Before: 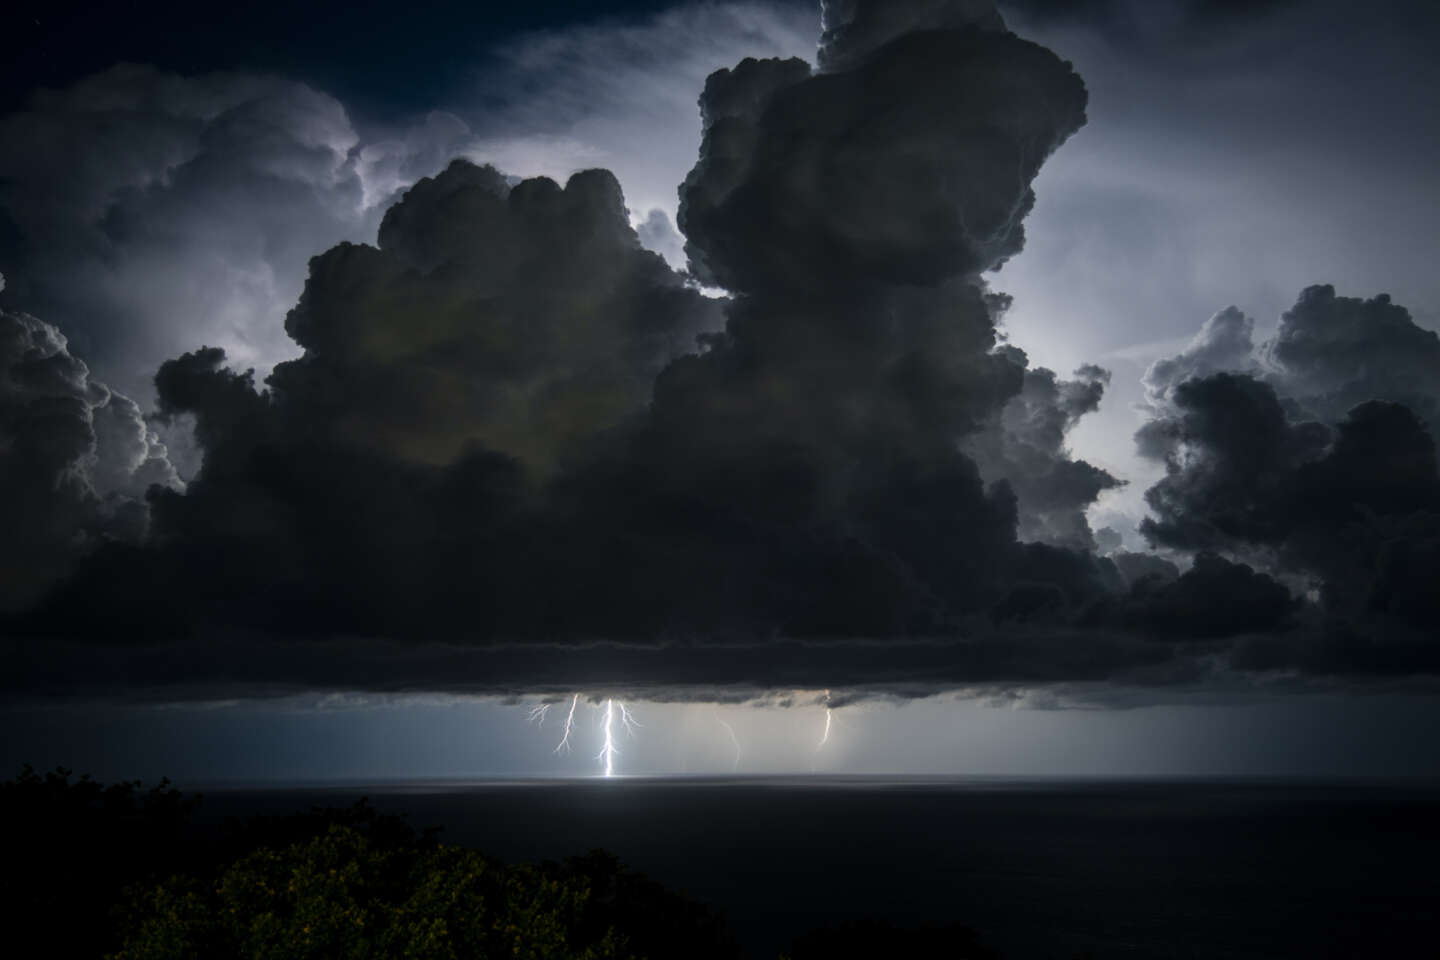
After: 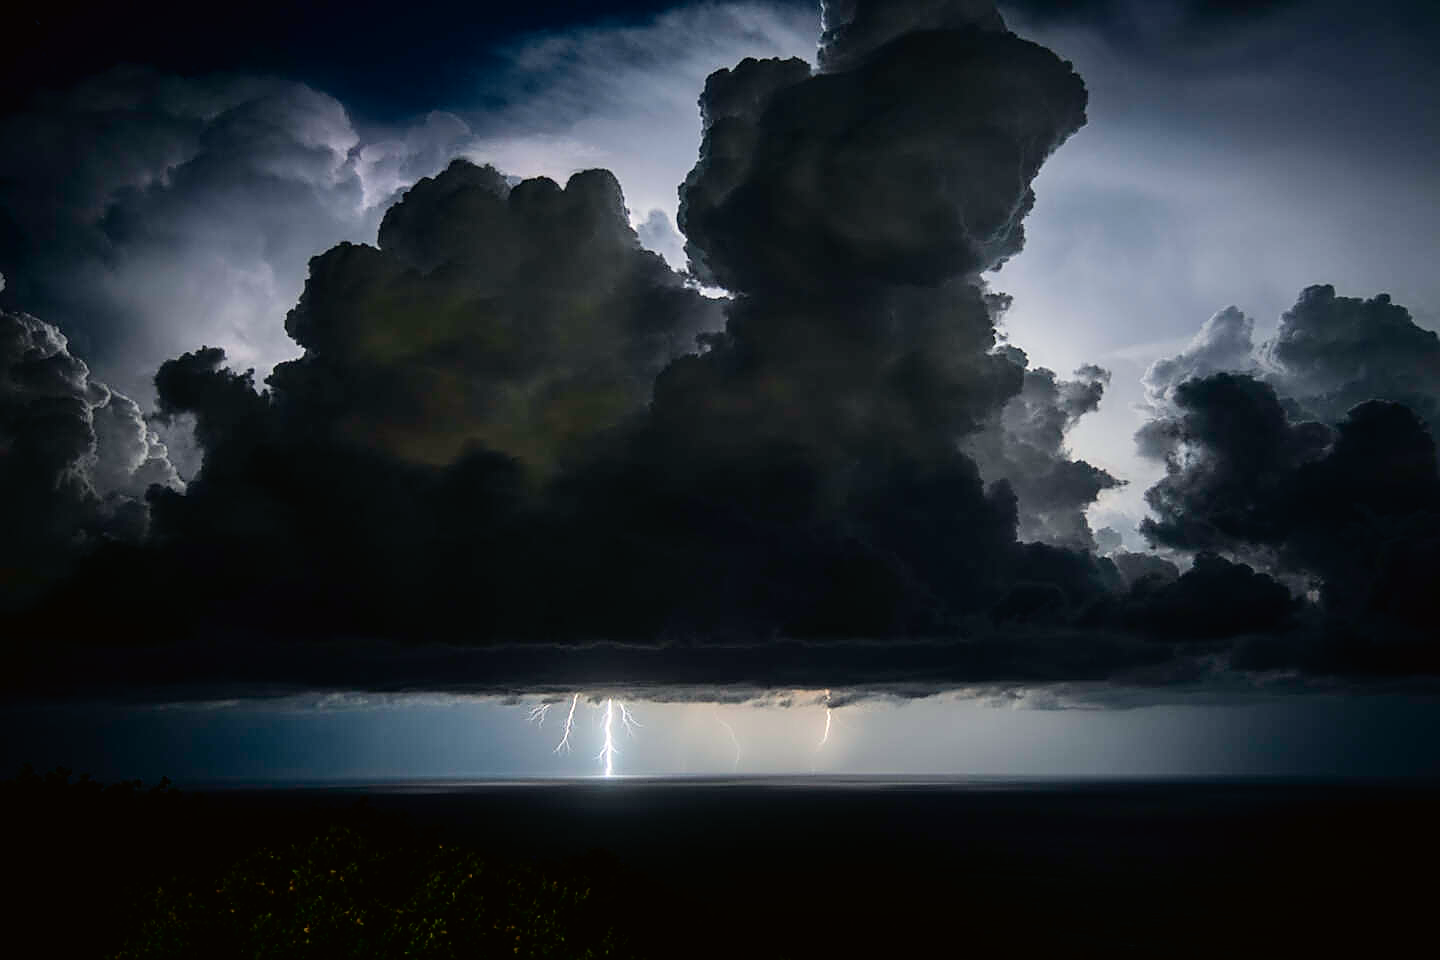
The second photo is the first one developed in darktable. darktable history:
sharpen: radius 1.359, amount 1.248, threshold 0.612
tone curve: curves: ch0 [(0, 0.01) (0.052, 0.045) (0.136, 0.133) (0.29, 0.332) (0.453, 0.531) (0.676, 0.751) (0.89, 0.919) (1, 1)]; ch1 [(0, 0) (0.094, 0.081) (0.285, 0.299) (0.385, 0.403) (0.446, 0.443) (0.495, 0.496) (0.544, 0.552) (0.589, 0.612) (0.722, 0.728) (1, 1)]; ch2 [(0, 0) (0.257, 0.217) (0.43, 0.421) (0.498, 0.507) (0.531, 0.544) (0.56, 0.579) (0.625, 0.642) (1, 1)], color space Lab, independent channels, preserve colors none
